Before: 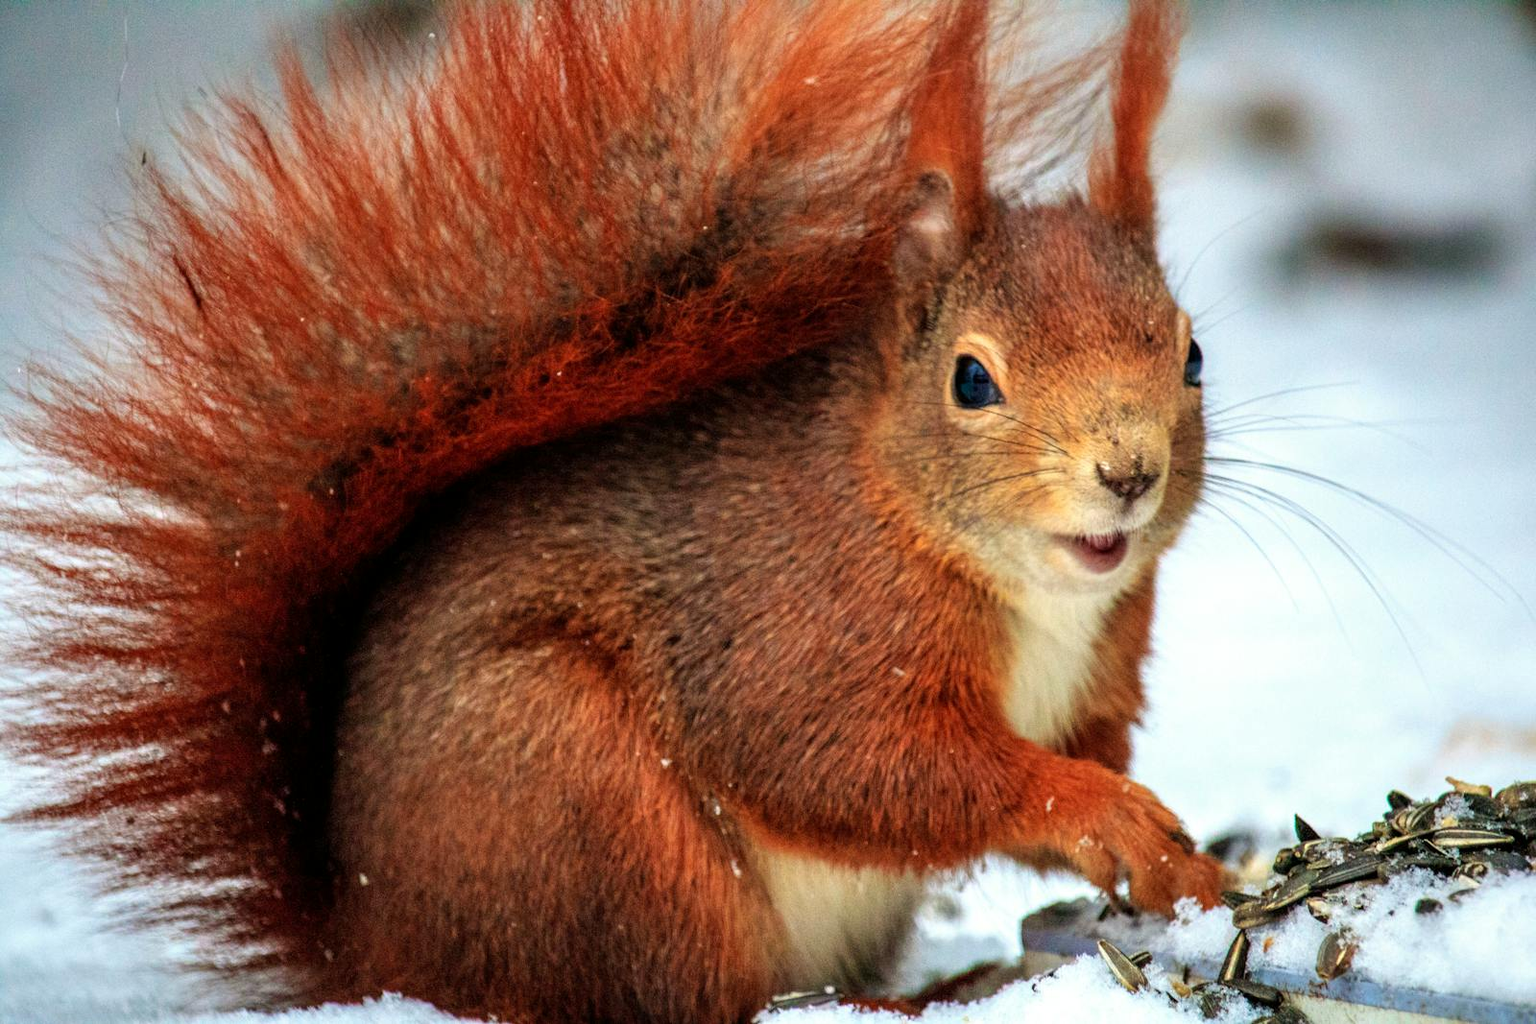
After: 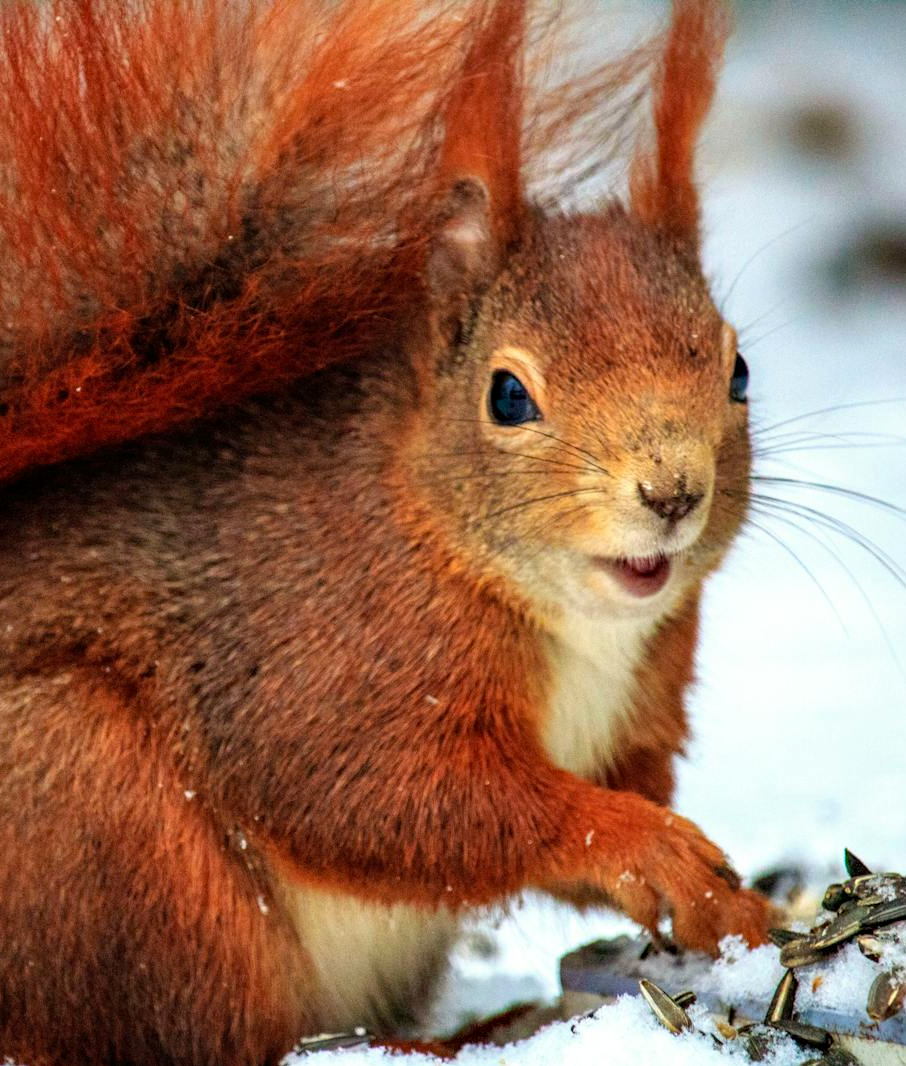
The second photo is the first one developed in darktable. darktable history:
crop: left 31.548%, top 0.002%, right 11.796%
haze removal: compatibility mode true, adaptive false
